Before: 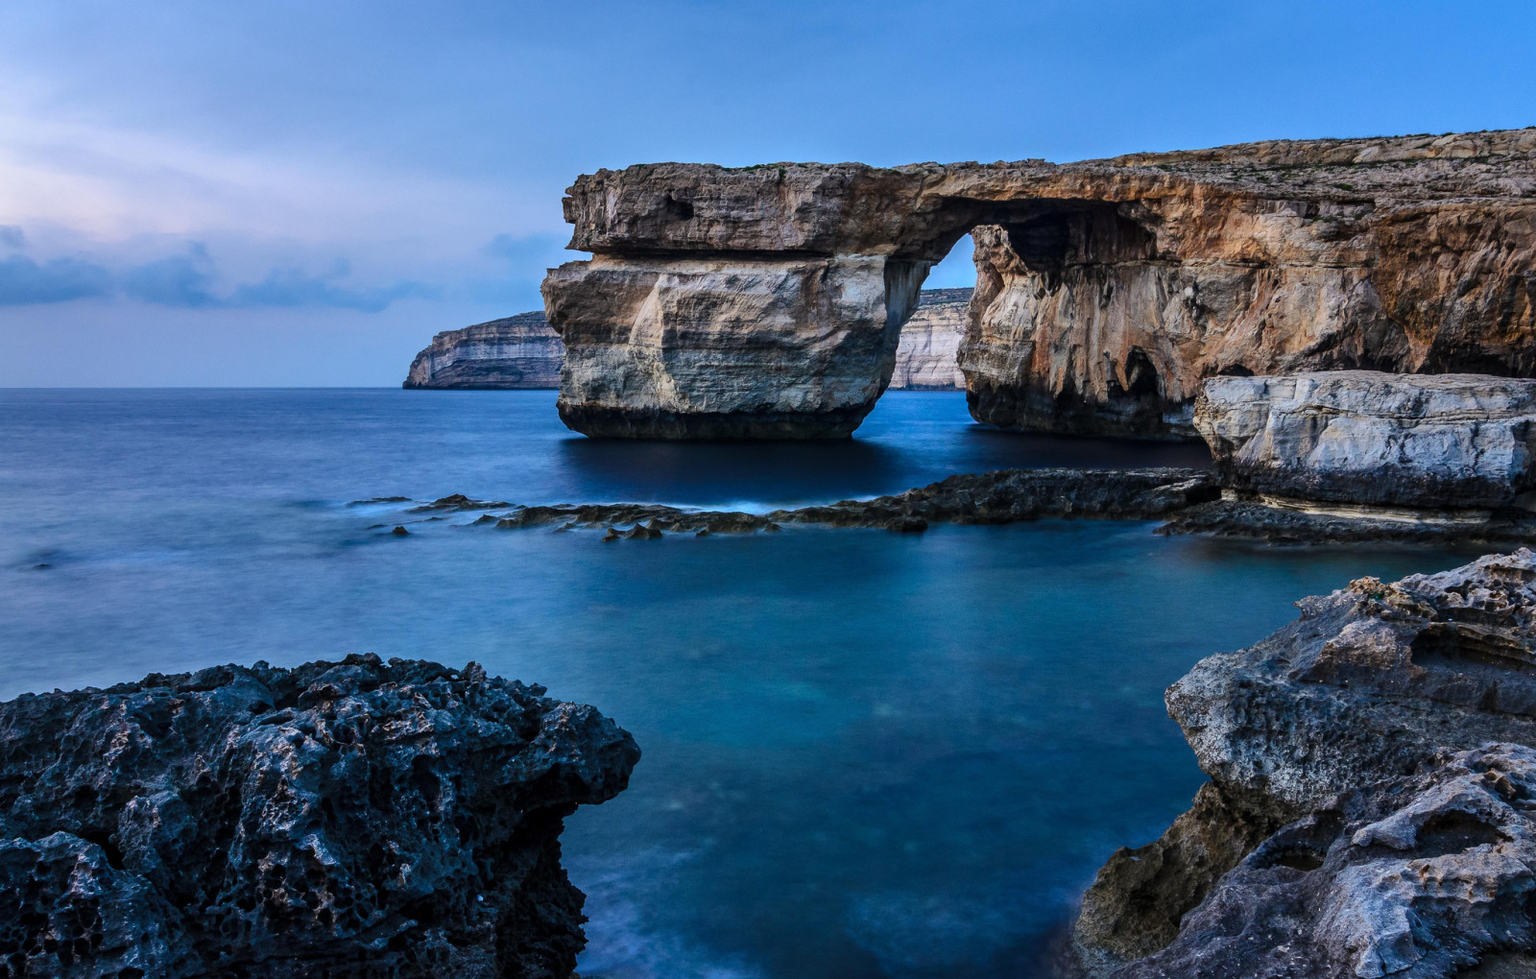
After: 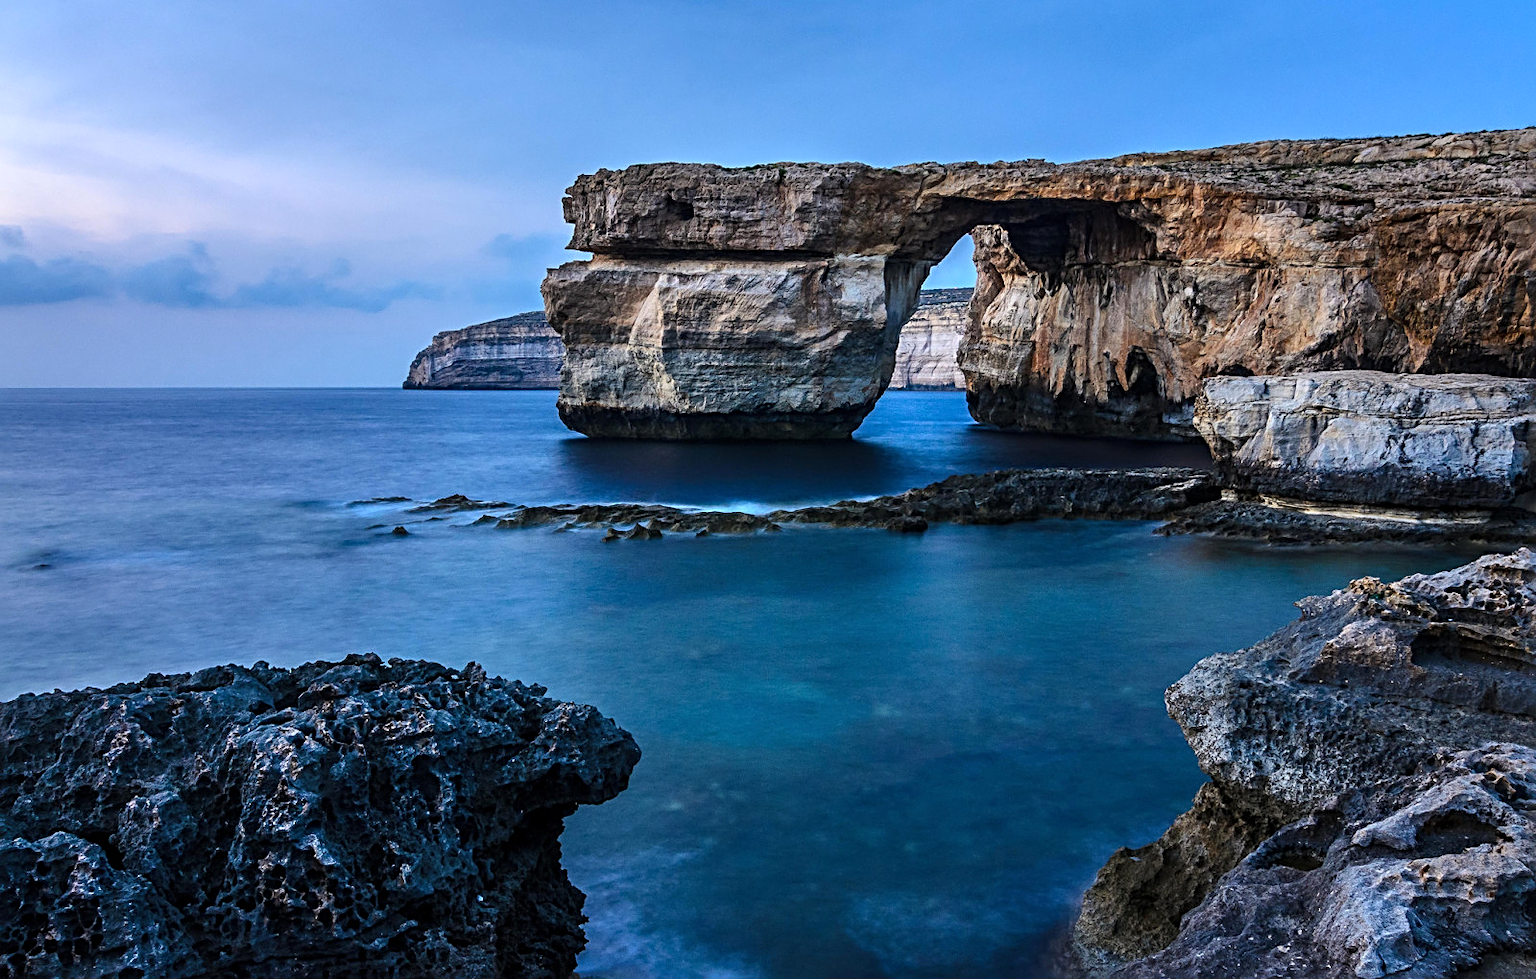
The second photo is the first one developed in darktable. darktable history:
exposure: exposure 0.187 EV, compensate highlight preservation false
sharpen: radius 3.124
